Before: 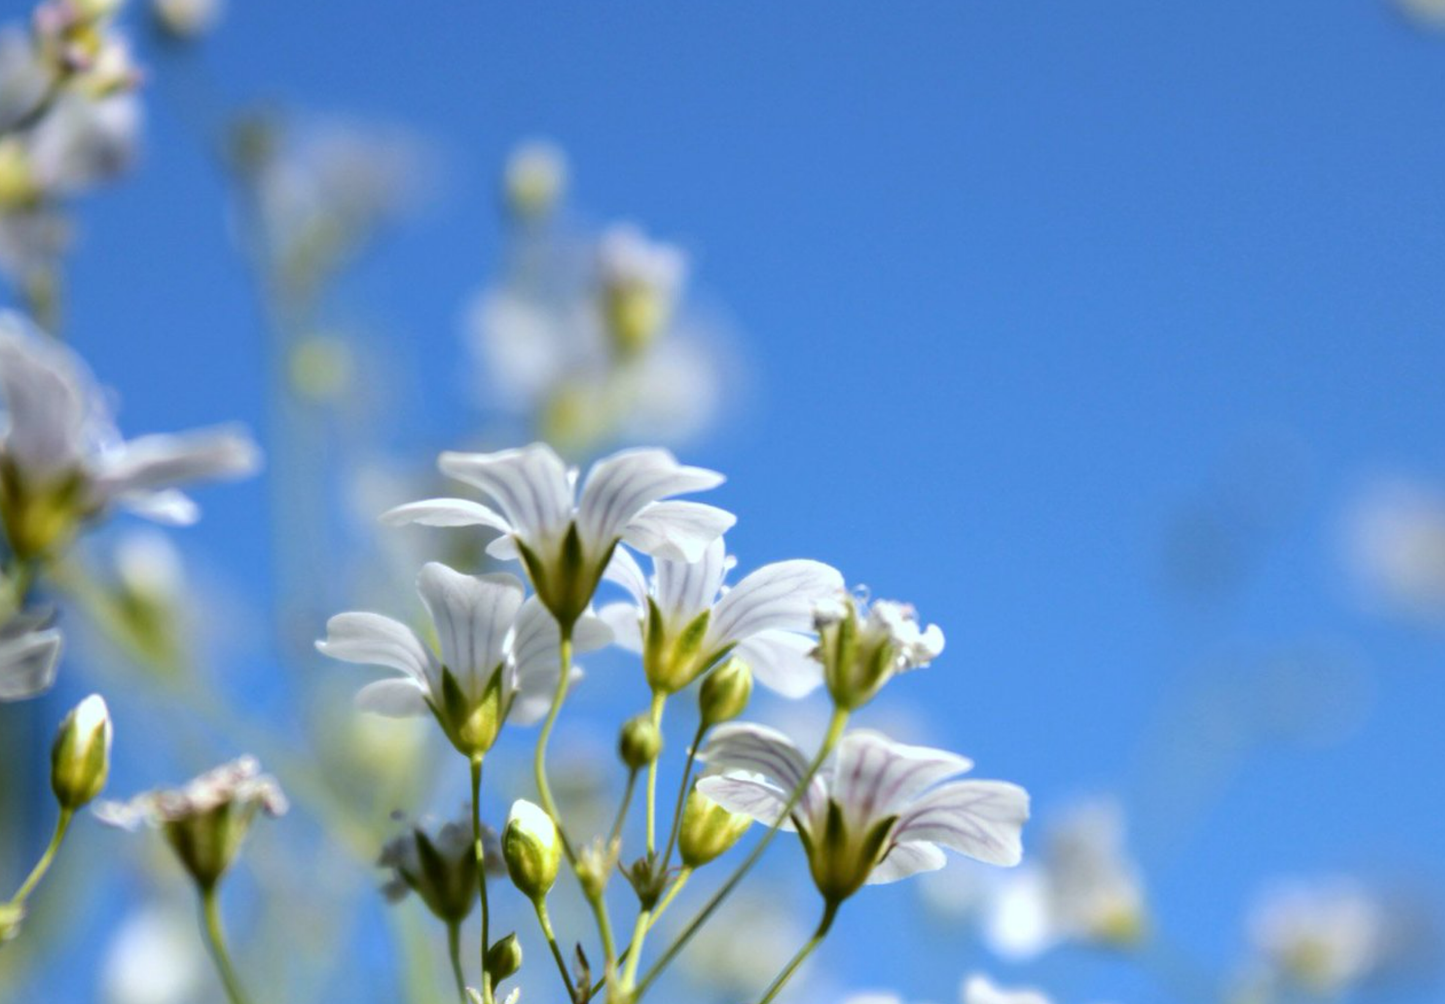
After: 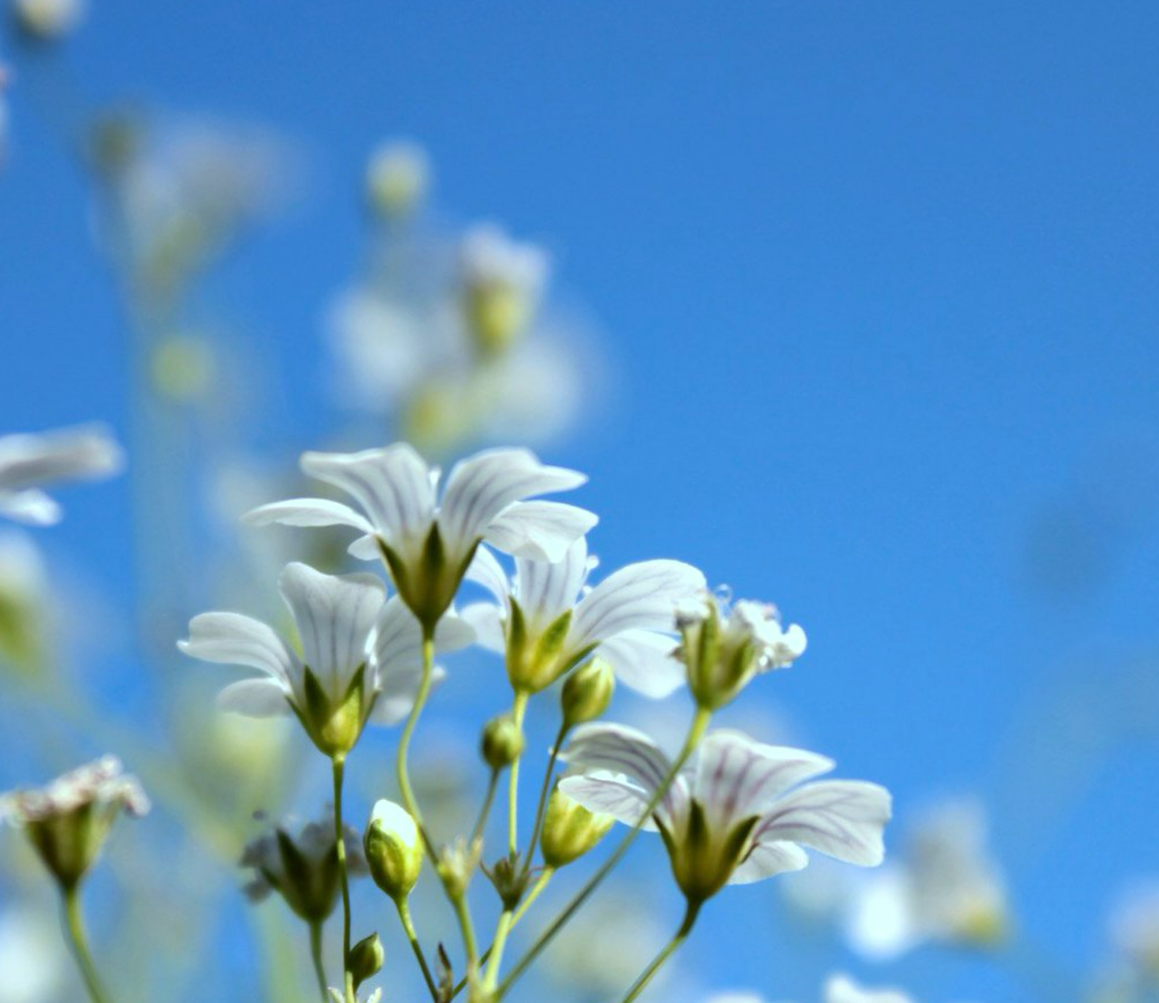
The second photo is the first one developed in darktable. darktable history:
color correction: highlights a* -6.69, highlights b* 0.49
crop and rotate: left 9.597%, right 10.195%
